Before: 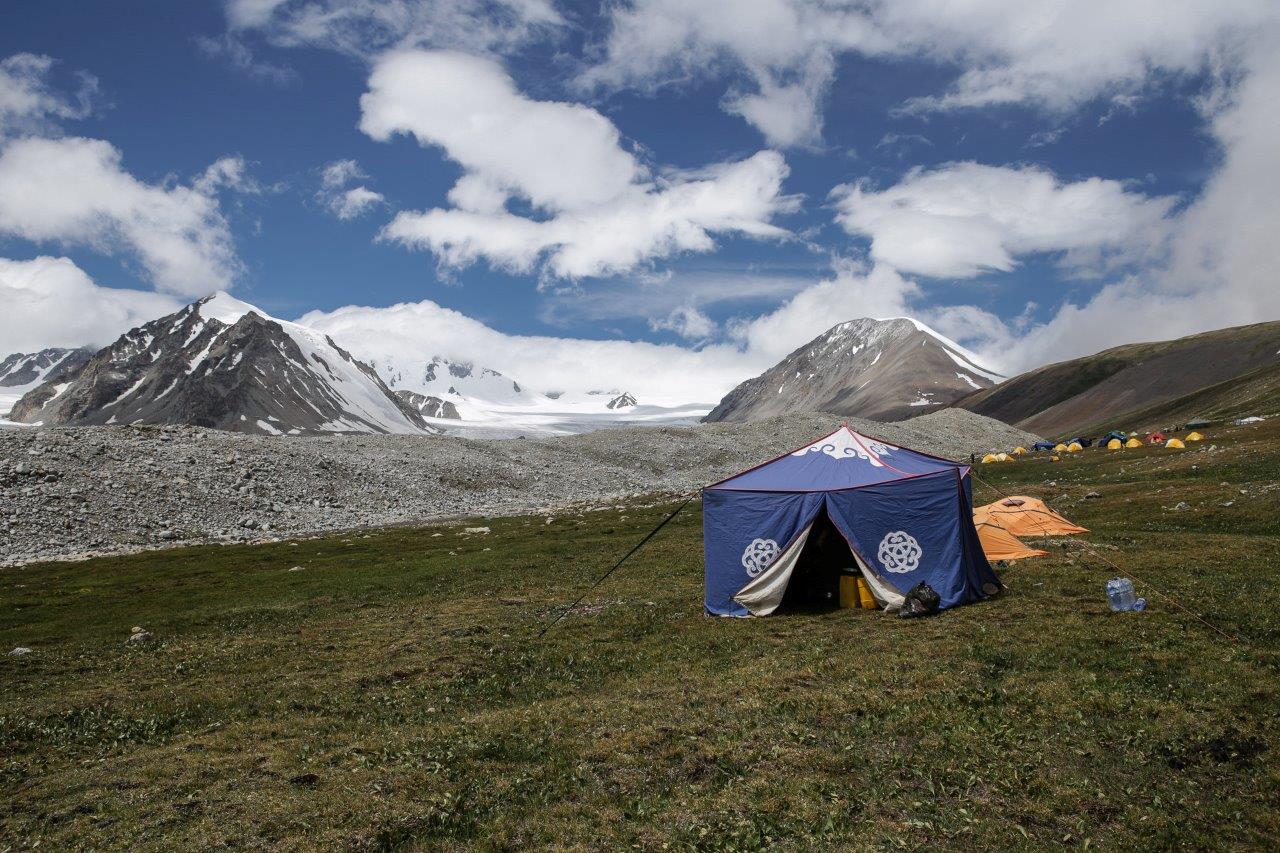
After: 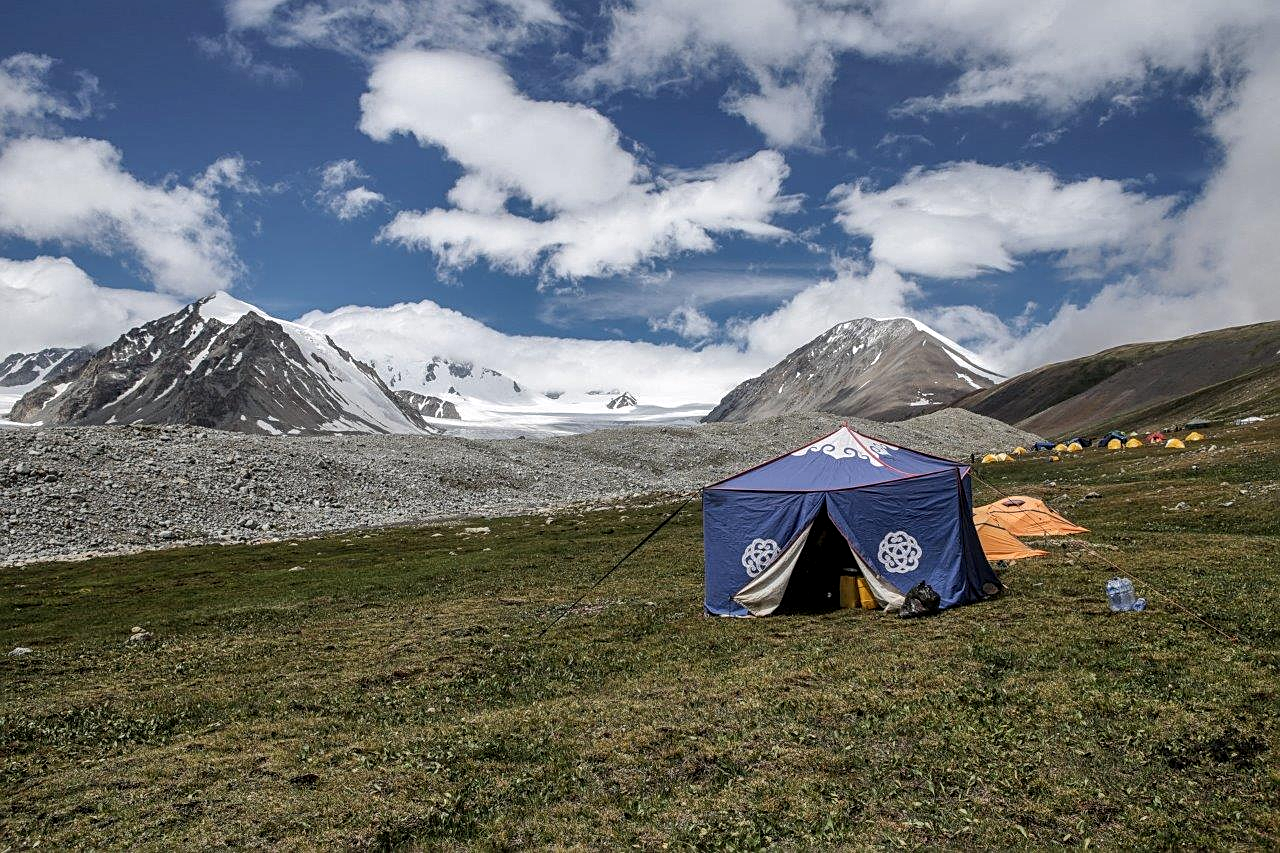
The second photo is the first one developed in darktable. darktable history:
local contrast: on, module defaults
sharpen: on, module defaults
shadows and highlights: low approximation 0.01, soften with gaussian
